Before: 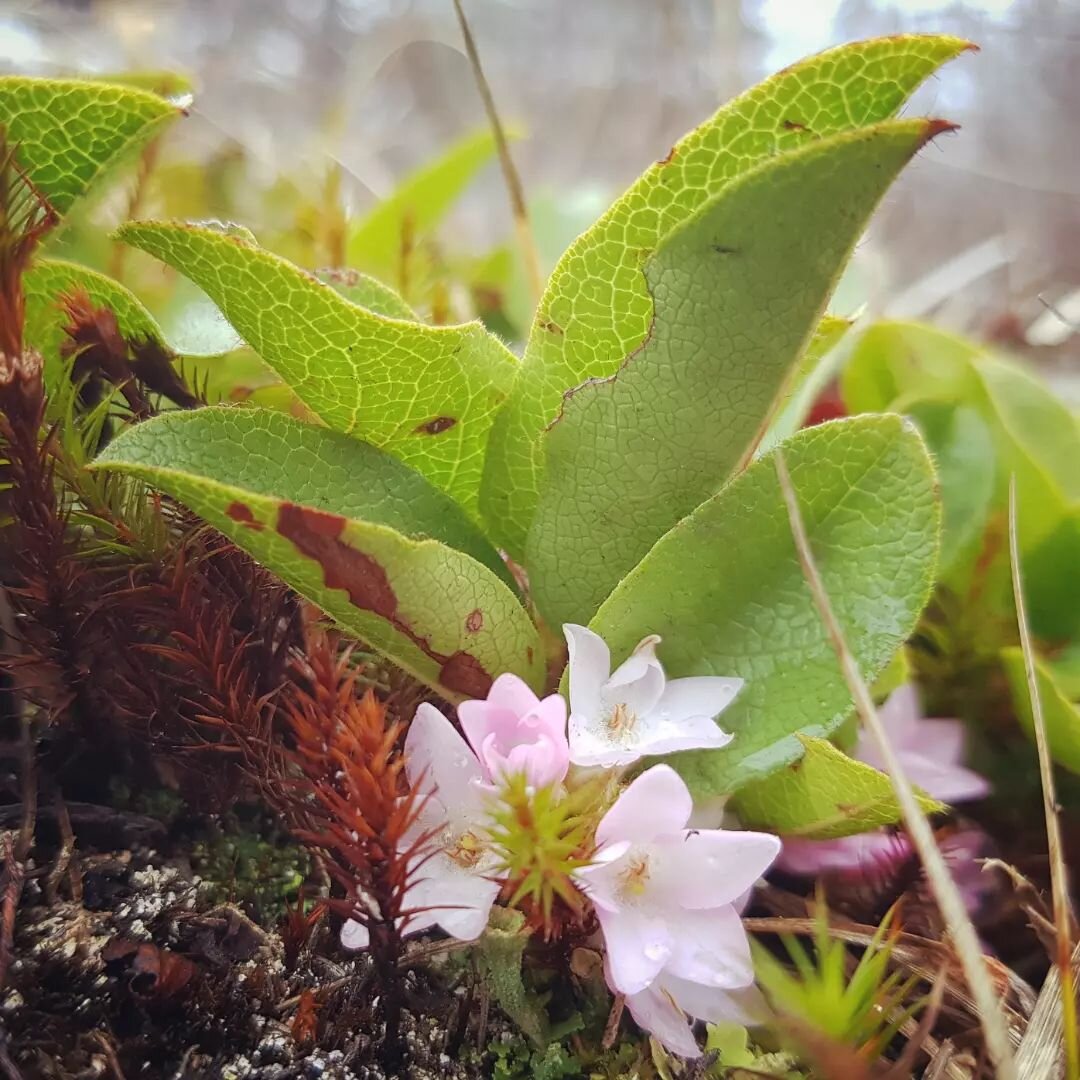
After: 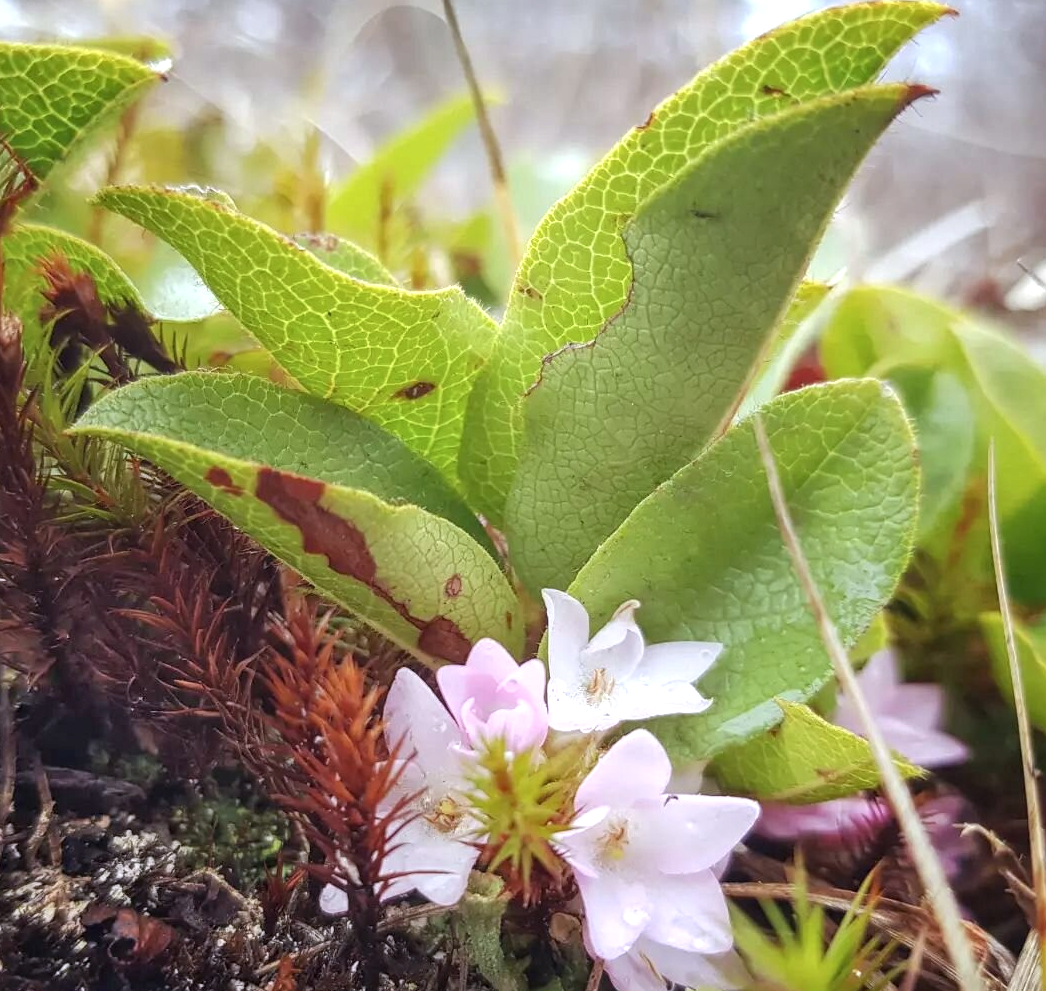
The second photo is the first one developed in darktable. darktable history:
rotate and perspective: automatic cropping off
tone equalizer: -8 EV -0.55 EV
local contrast: on, module defaults
crop: left 1.964%, top 3.251%, right 1.122%, bottom 4.933%
shadows and highlights: radius 44.78, white point adjustment 6.64, compress 79.65%, highlights color adjustment 78.42%, soften with gaussian
white balance: red 0.984, blue 1.059
